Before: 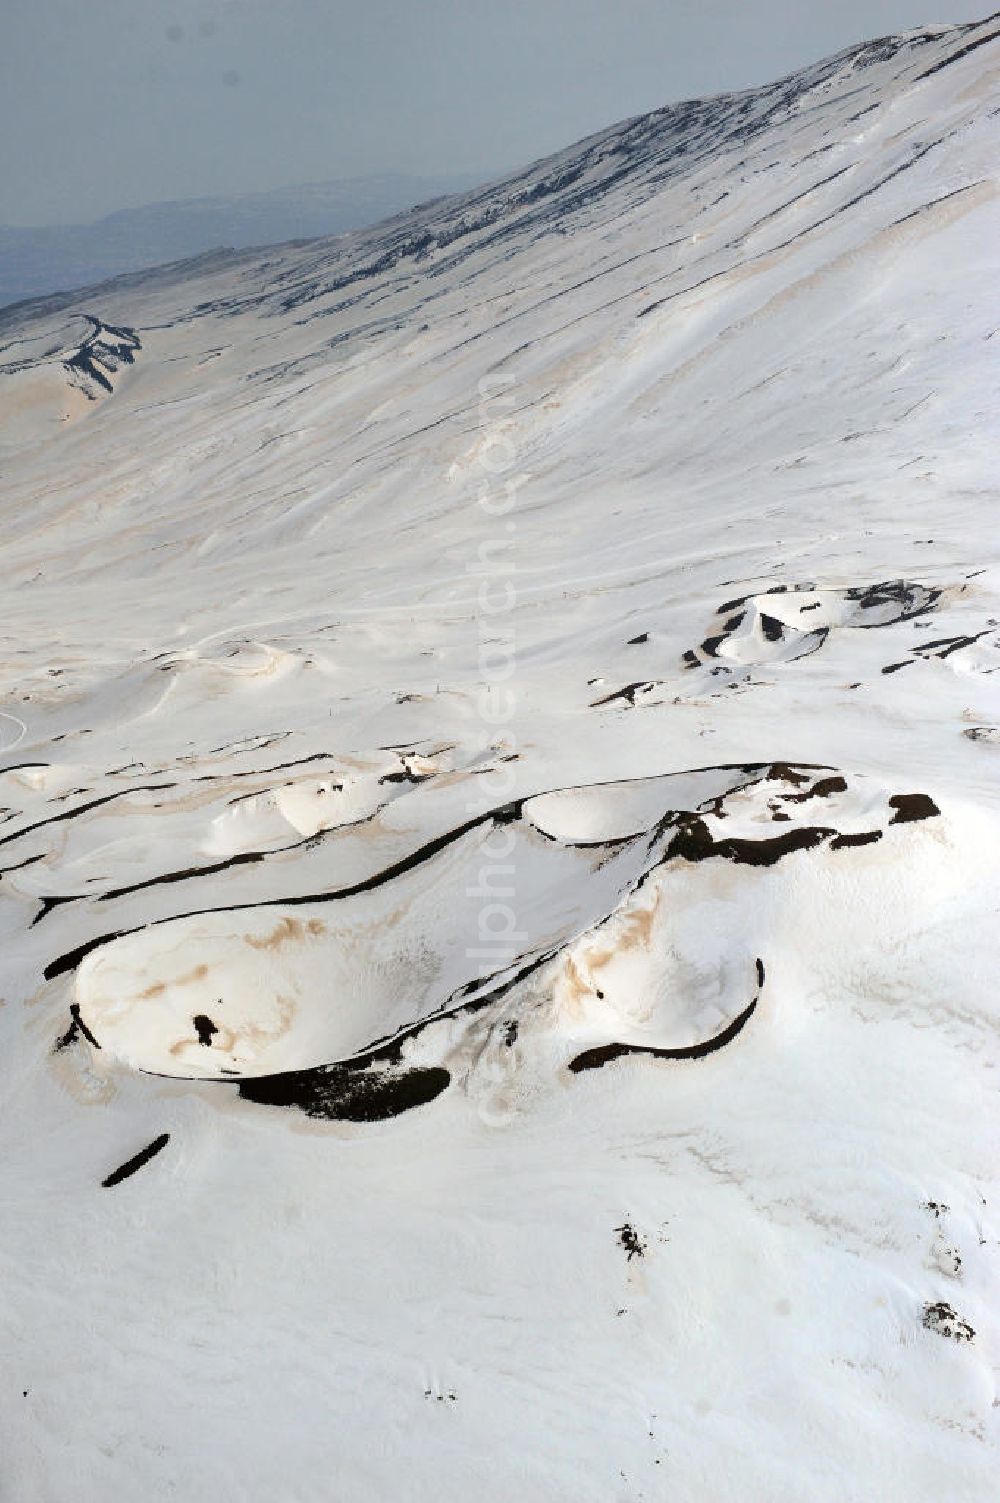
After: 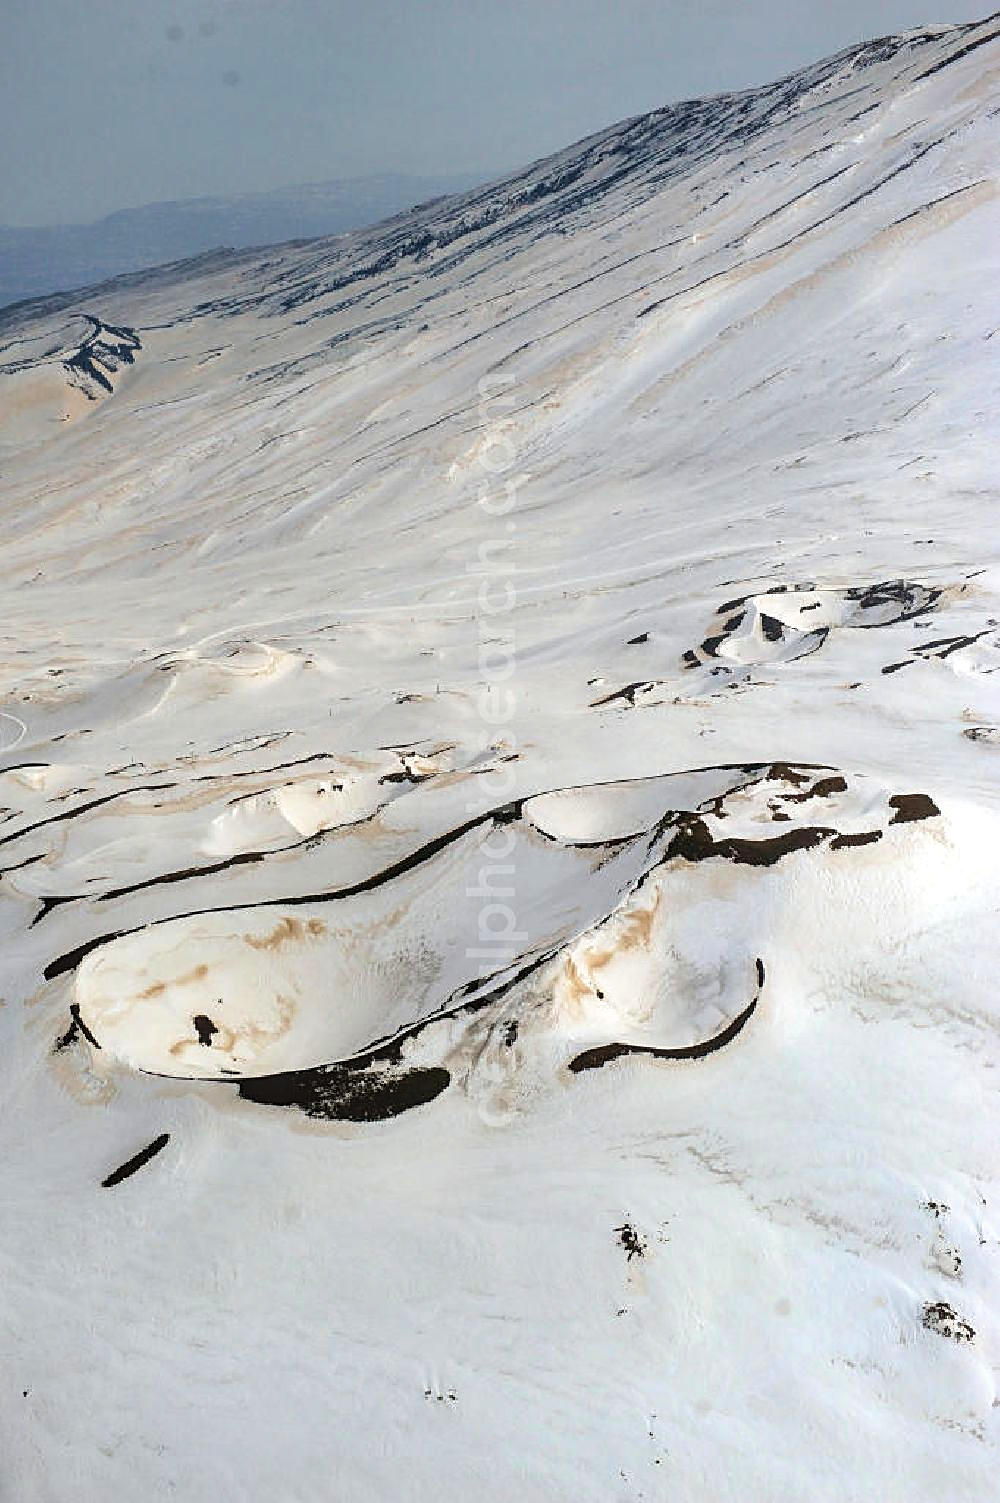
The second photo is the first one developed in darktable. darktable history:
sharpen: on, module defaults
local contrast: on, module defaults
velvia: on, module defaults
